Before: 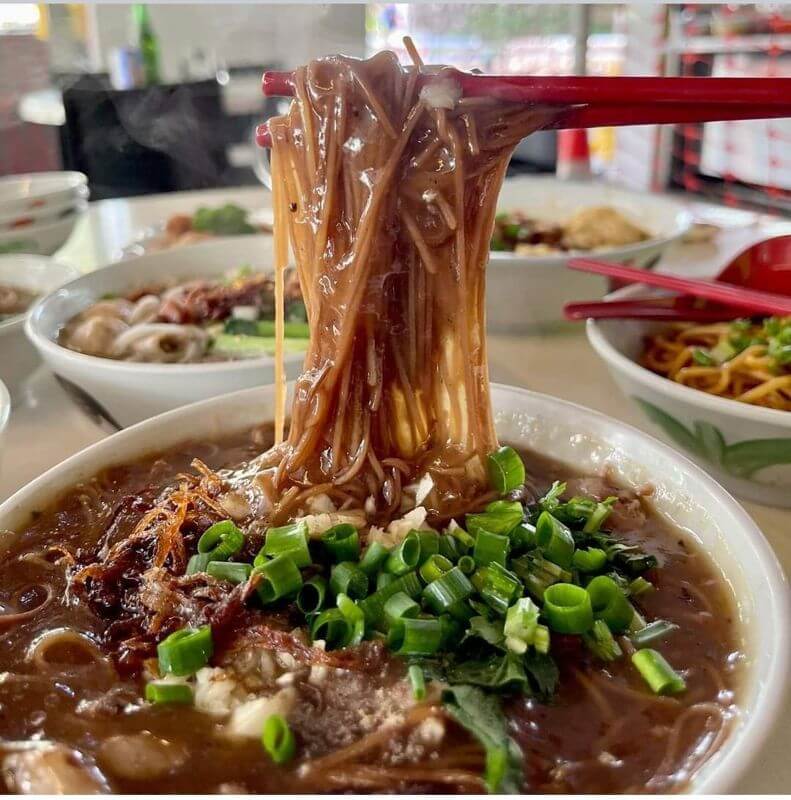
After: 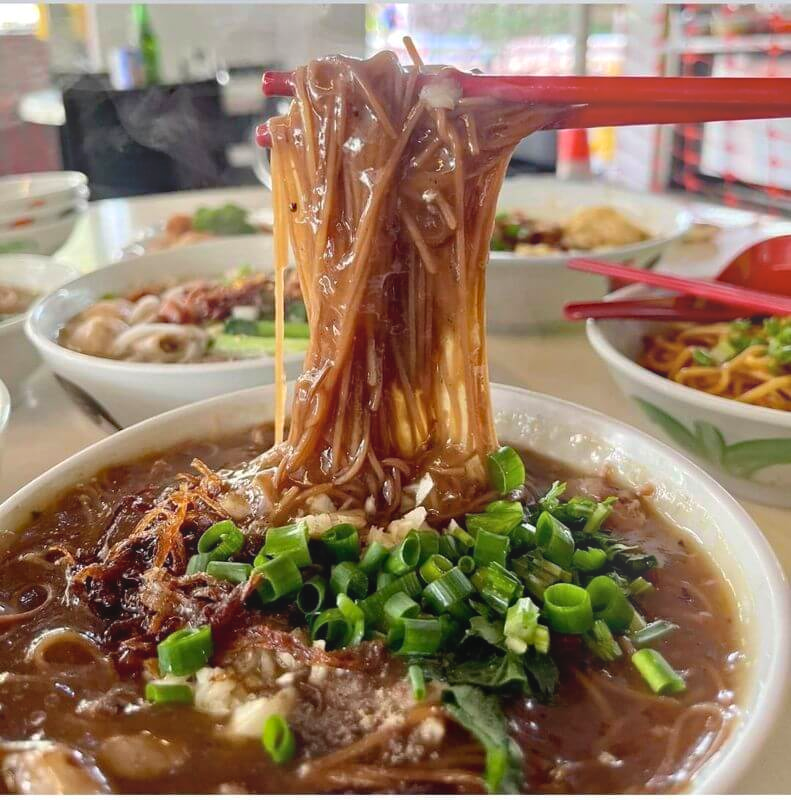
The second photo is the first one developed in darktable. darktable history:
haze removal: compatibility mode true, adaptive false
bloom: on, module defaults
